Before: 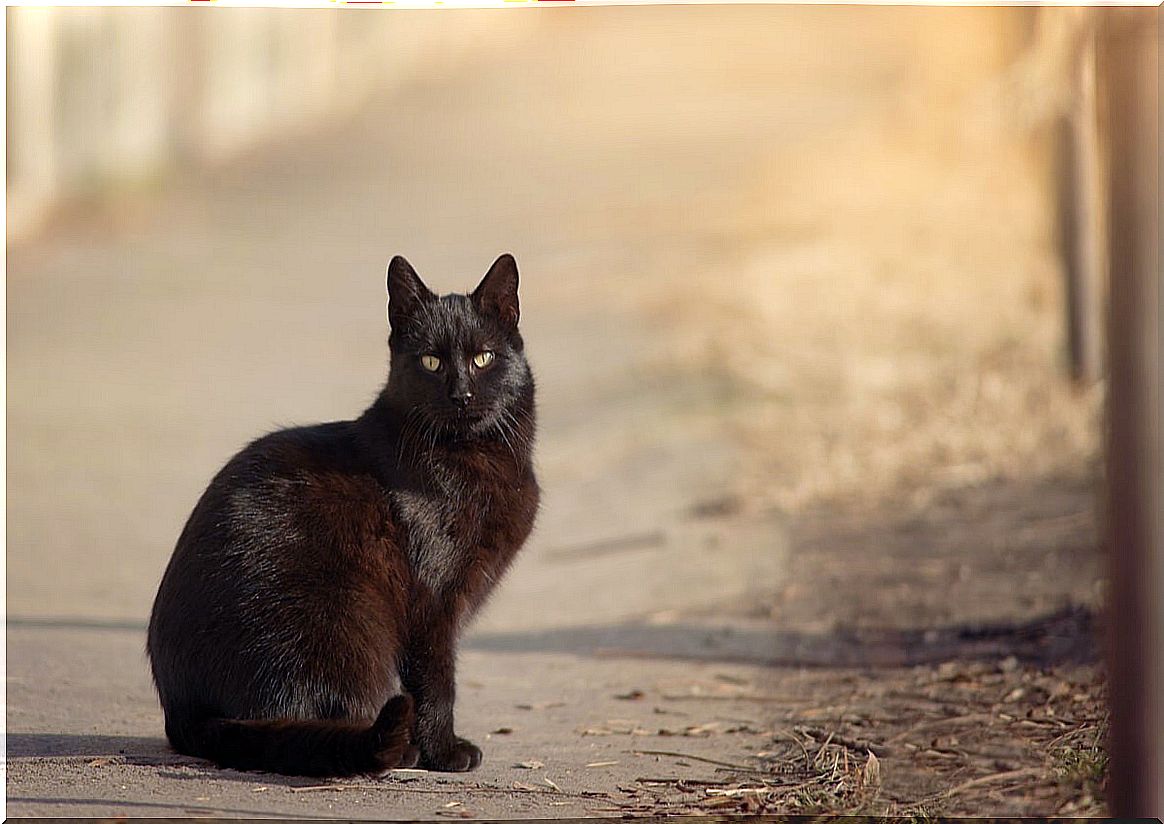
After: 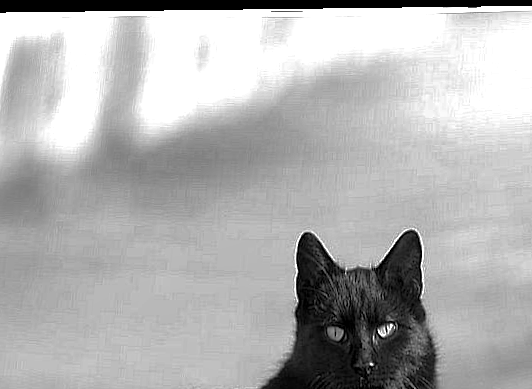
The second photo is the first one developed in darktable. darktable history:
color correction: highlights a* 0.207, highlights b* 2.7, shadows a* -0.874, shadows b* -4.78
crop and rotate: left 10.817%, top 0.062%, right 47.194%, bottom 53.626%
base curve: curves: ch0 [(0, 0) (0.841, 0.609) (1, 1)]
local contrast: mode bilateral grid, contrast 20, coarseness 50, detail 159%, midtone range 0.2
color zones: curves: ch2 [(0, 0.5) (0.143, 0.5) (0.286, 0.489) (0.415, 0.421) (0.571, 0.5) (0.714, 0.5) (0.857, 0.5) (1, 0.5)]
exposure: exposure 0.6 EV, compensate highlight preservation false
rotate and perspective: rotation 0.128°, lens shift (vertical) -0.181, lens shift (horizontal) -0.044, shear 0.001, automatic cropping off
monochrome: on, module defaults
